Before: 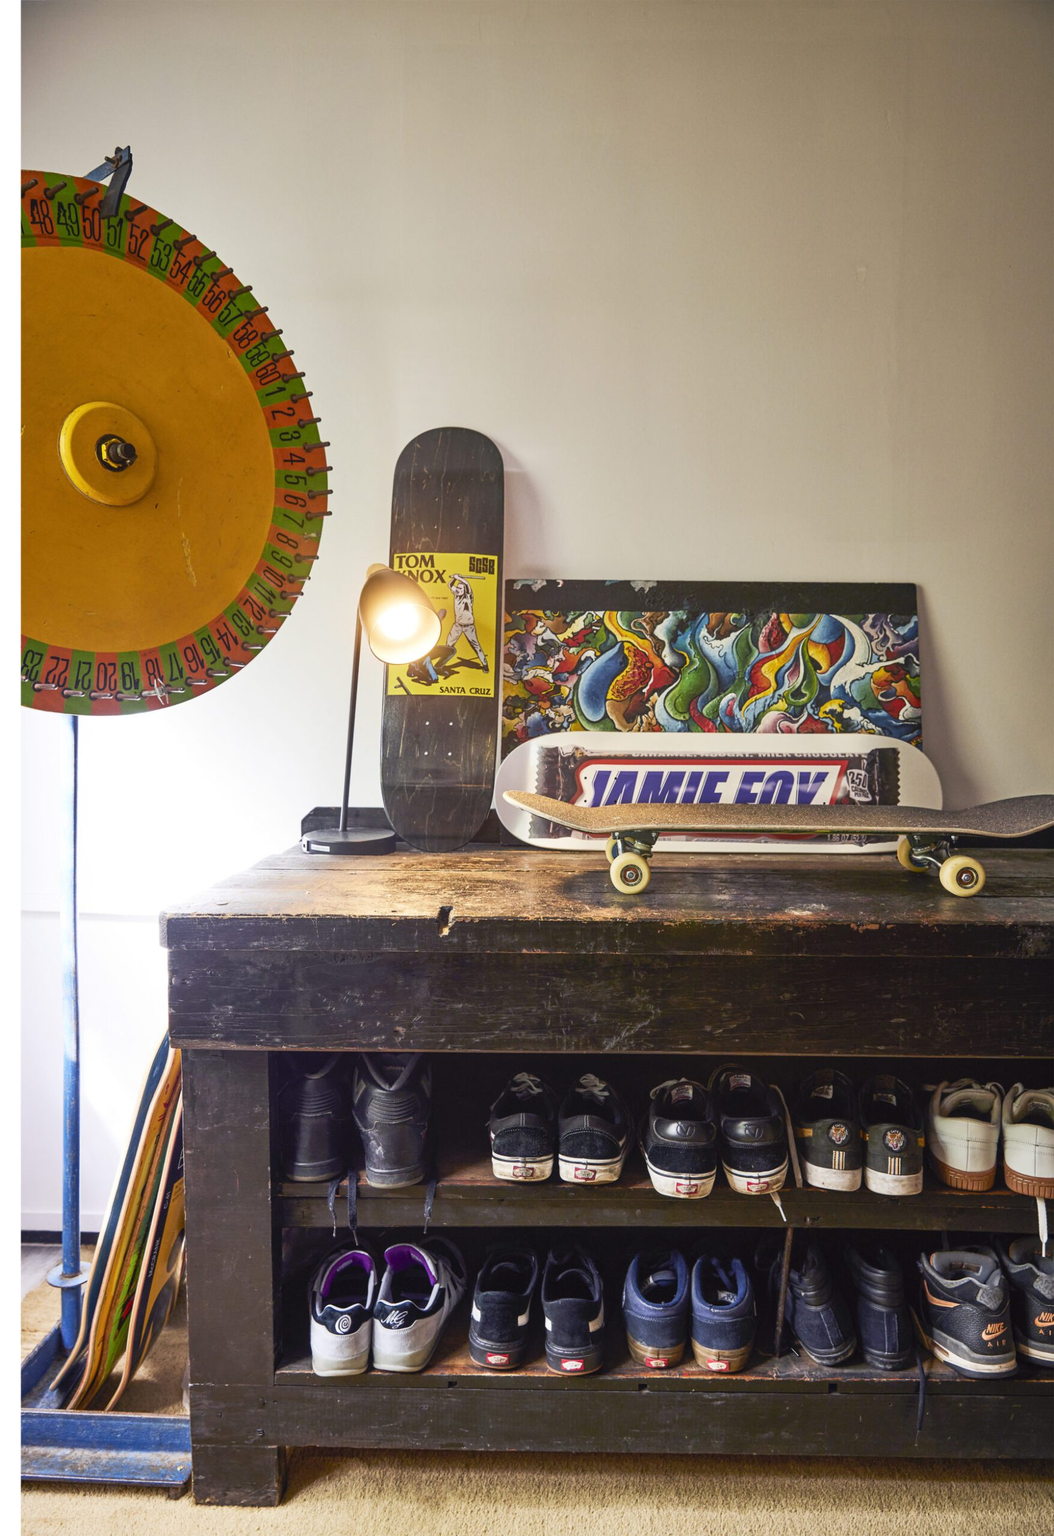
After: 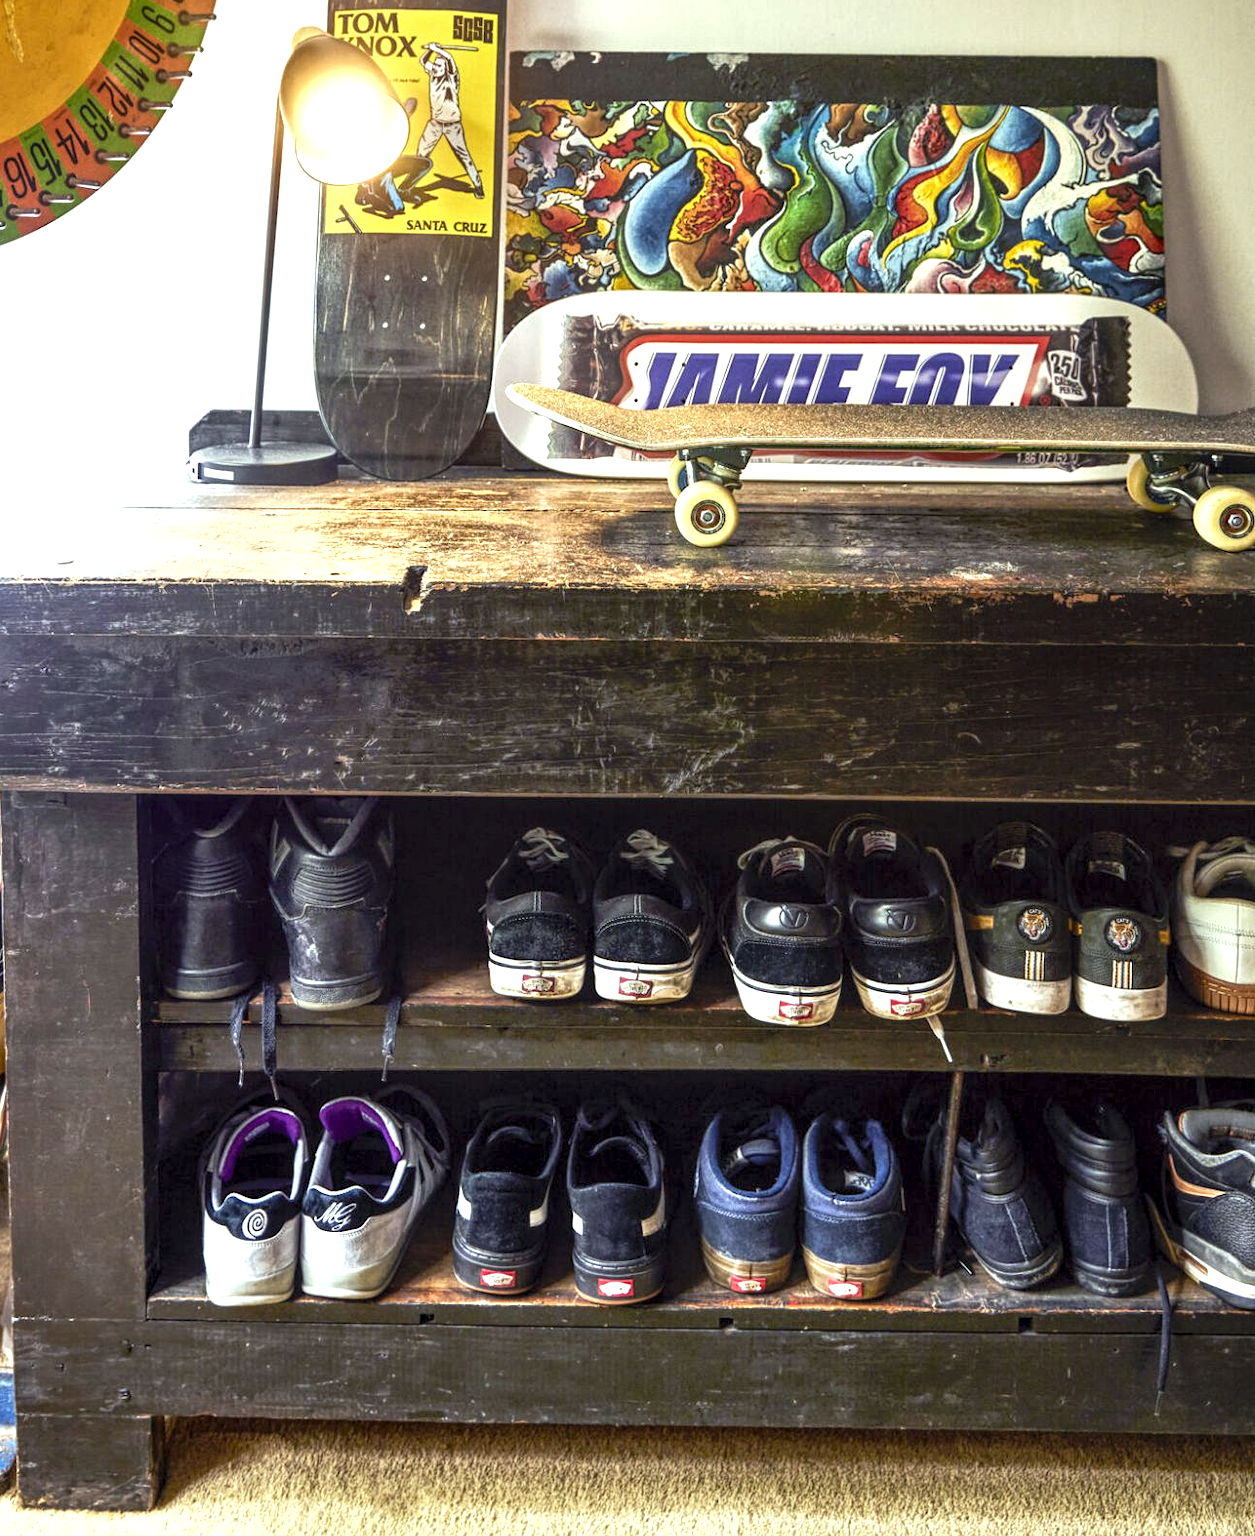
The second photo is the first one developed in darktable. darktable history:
exposure: exposure 0.63 EV, compensate highlight preservation false
local contrast: highlights 103%, shadows 102%, detail 201%, midtone range 0.2
tone equalizer: on, module defaults
color correction: highlights a* -6.56, highlights b* 0.82
crop and rotate: left 17.314%, top 35.659%, right 6.945%, bottom 0.8%
